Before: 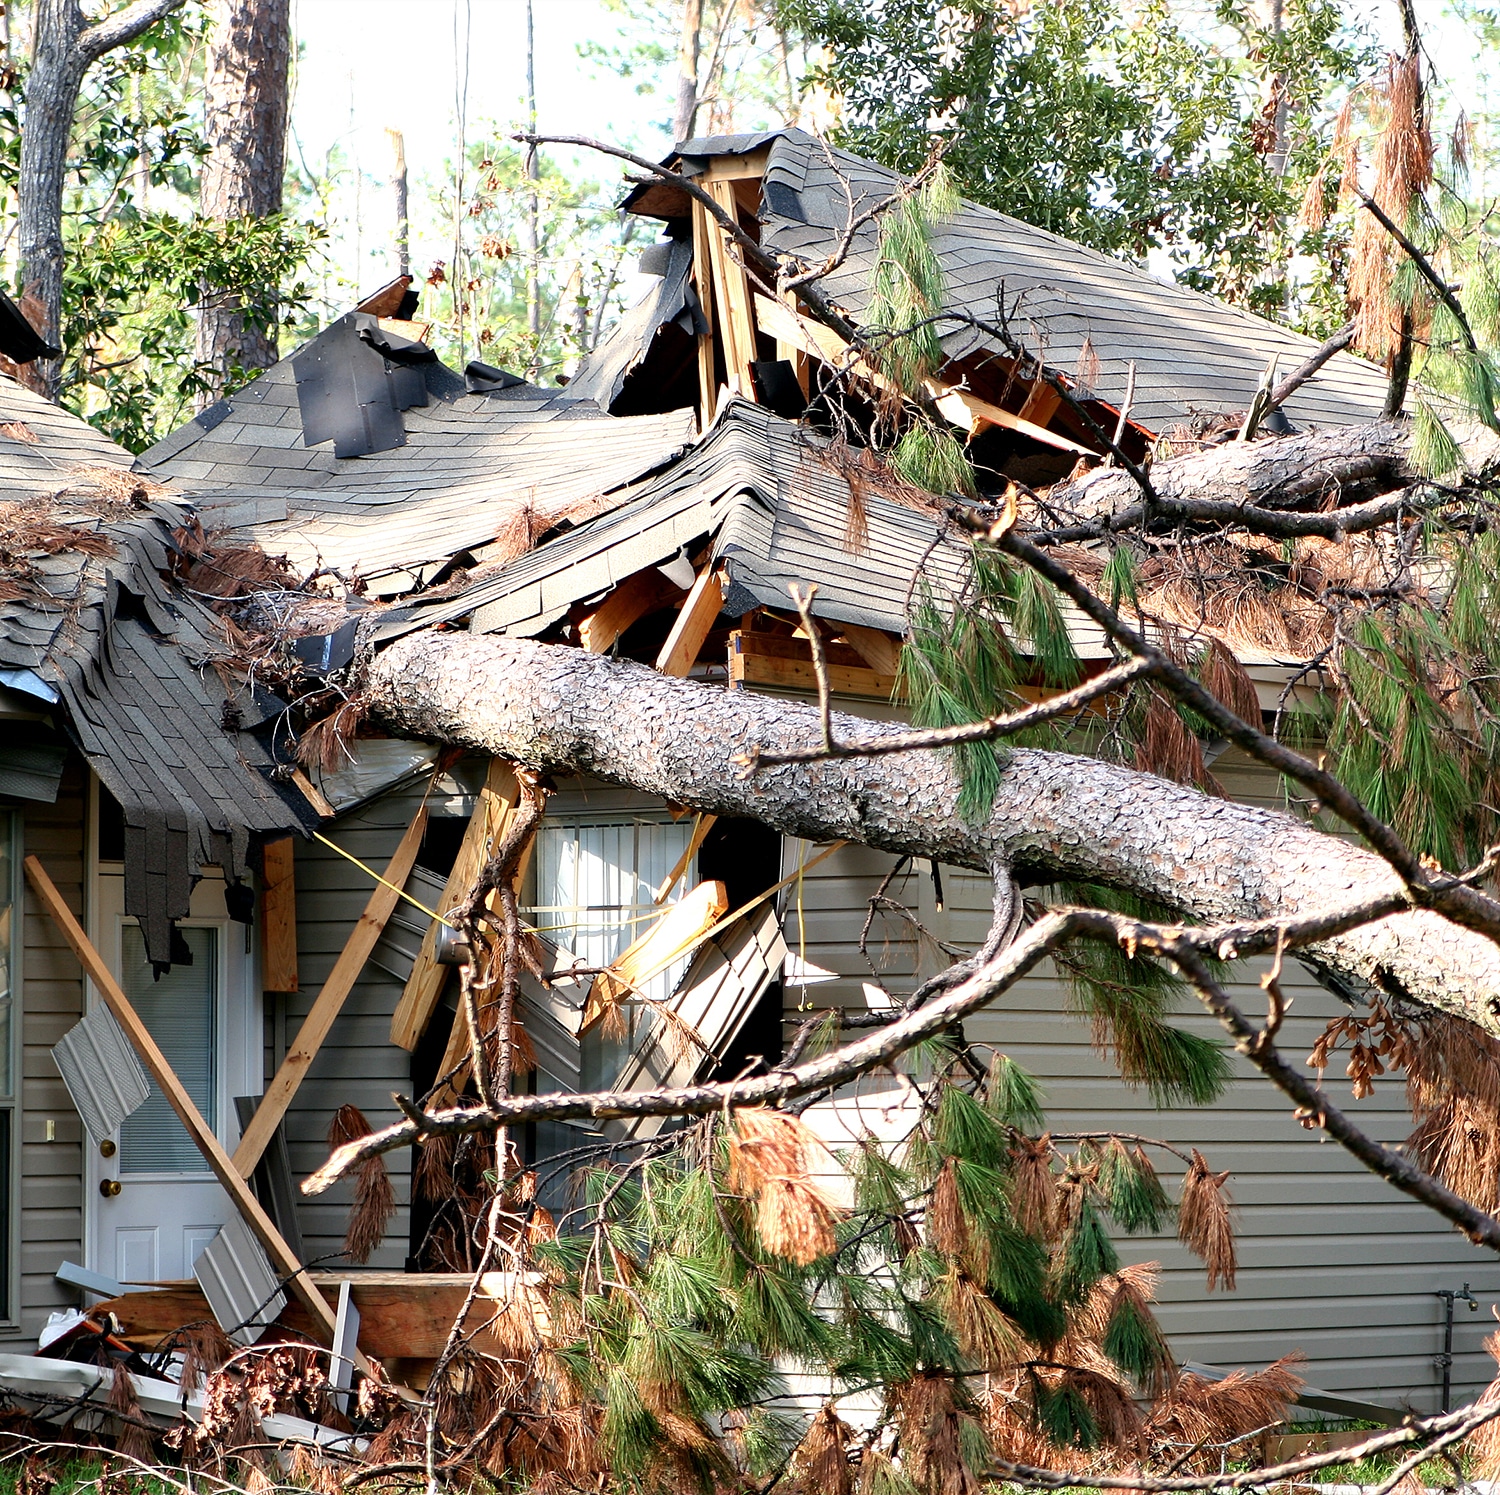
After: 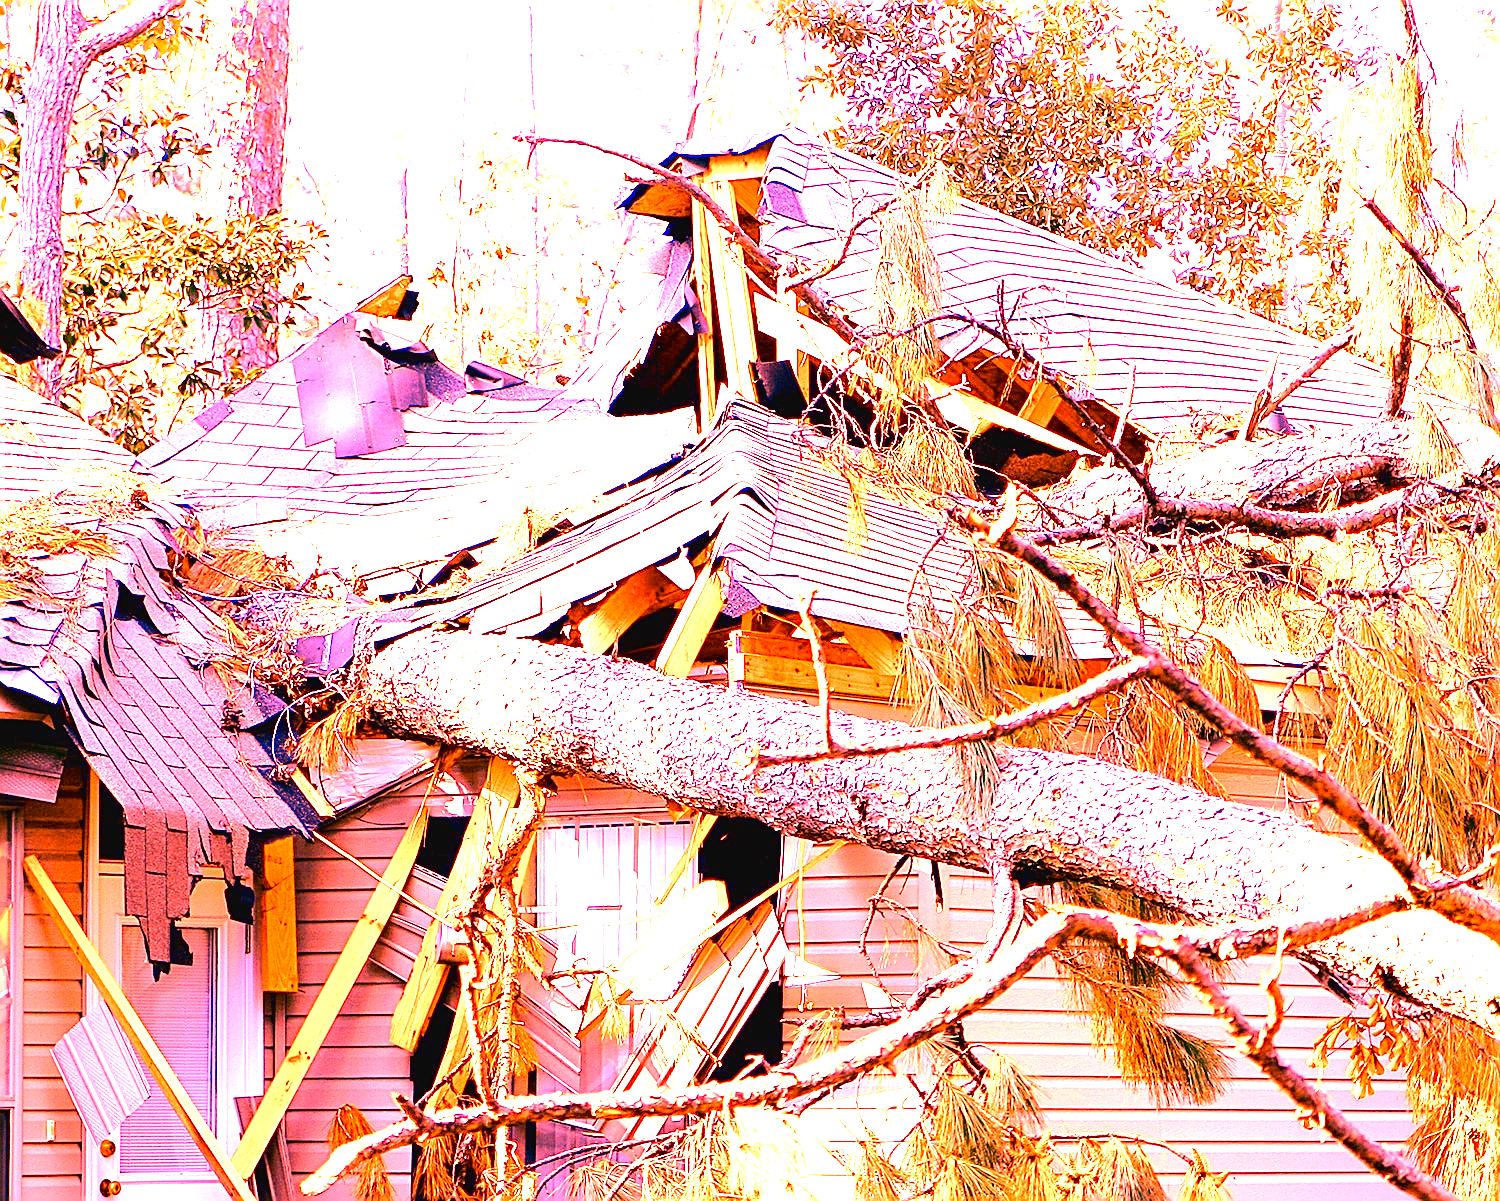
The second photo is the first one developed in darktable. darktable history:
exposure: black level correction 0, exposure 1.198 EV, compensate exposure bias true, compensate highlight preservation false
white balance: red 4.26, blue 1.802
tone curve: curves: ch0 [(0, 0.028) (0.138, 0.156) (0.468, 0.516) (0.754, 0.823) (1, 1)], color space Lab, linked channels, preserve colors none
crop: bottom 19.644%
sharpen: on, module defaults
color contrast: green-magenta contrast 0.85, blue-yellow contrast 1.25, unbound 0
